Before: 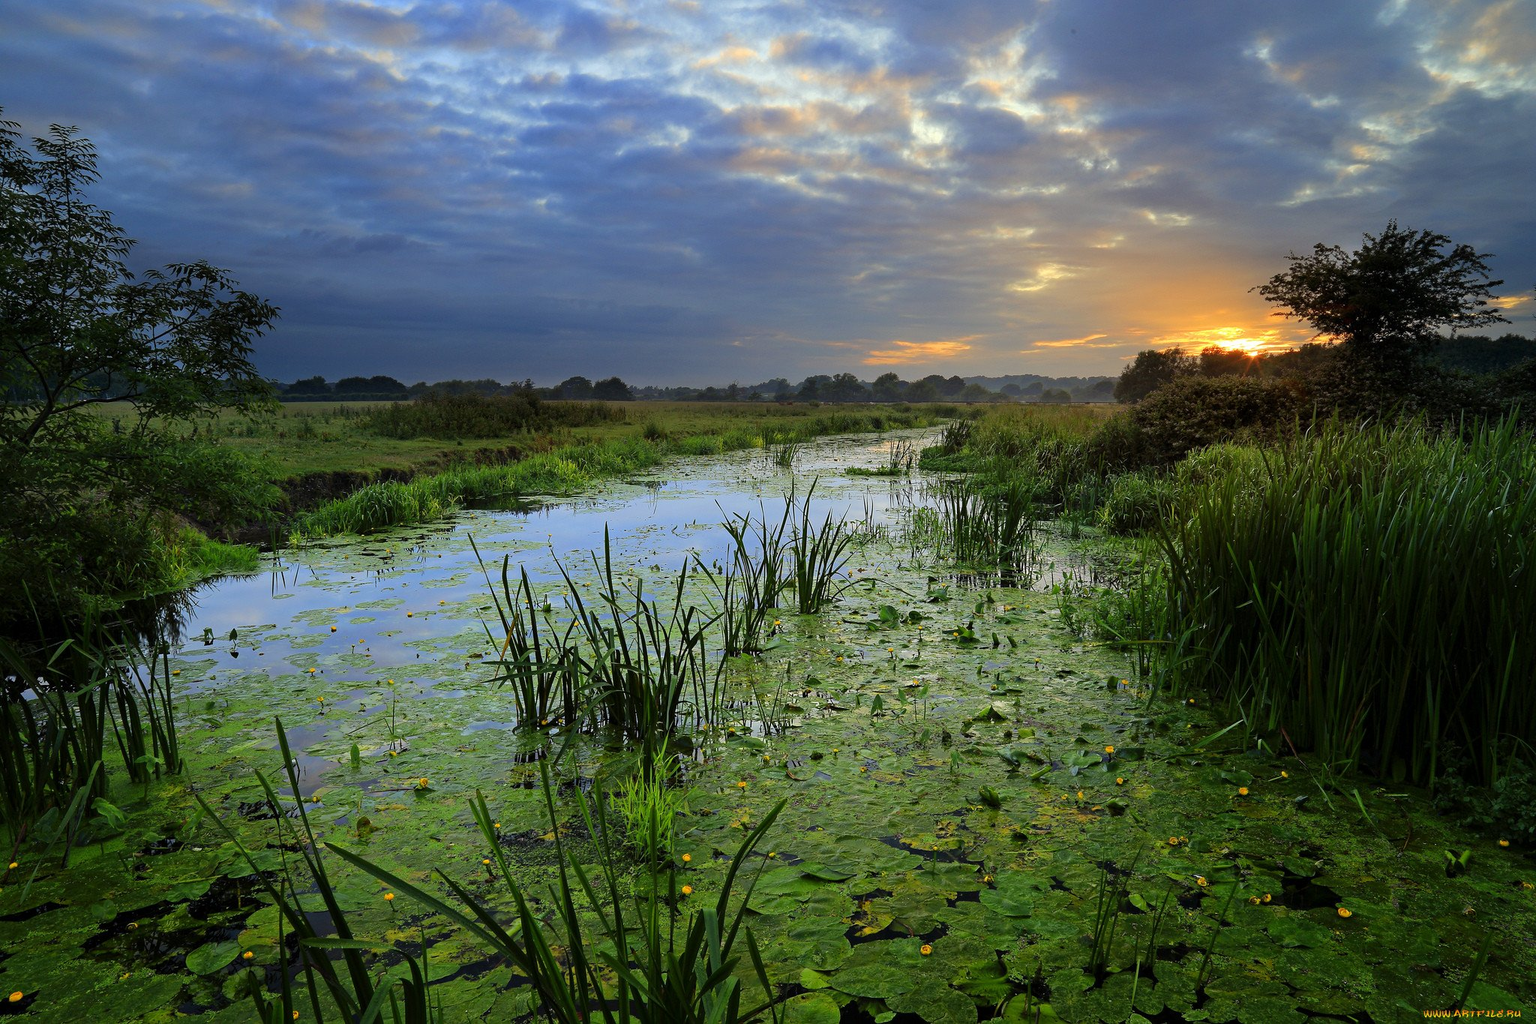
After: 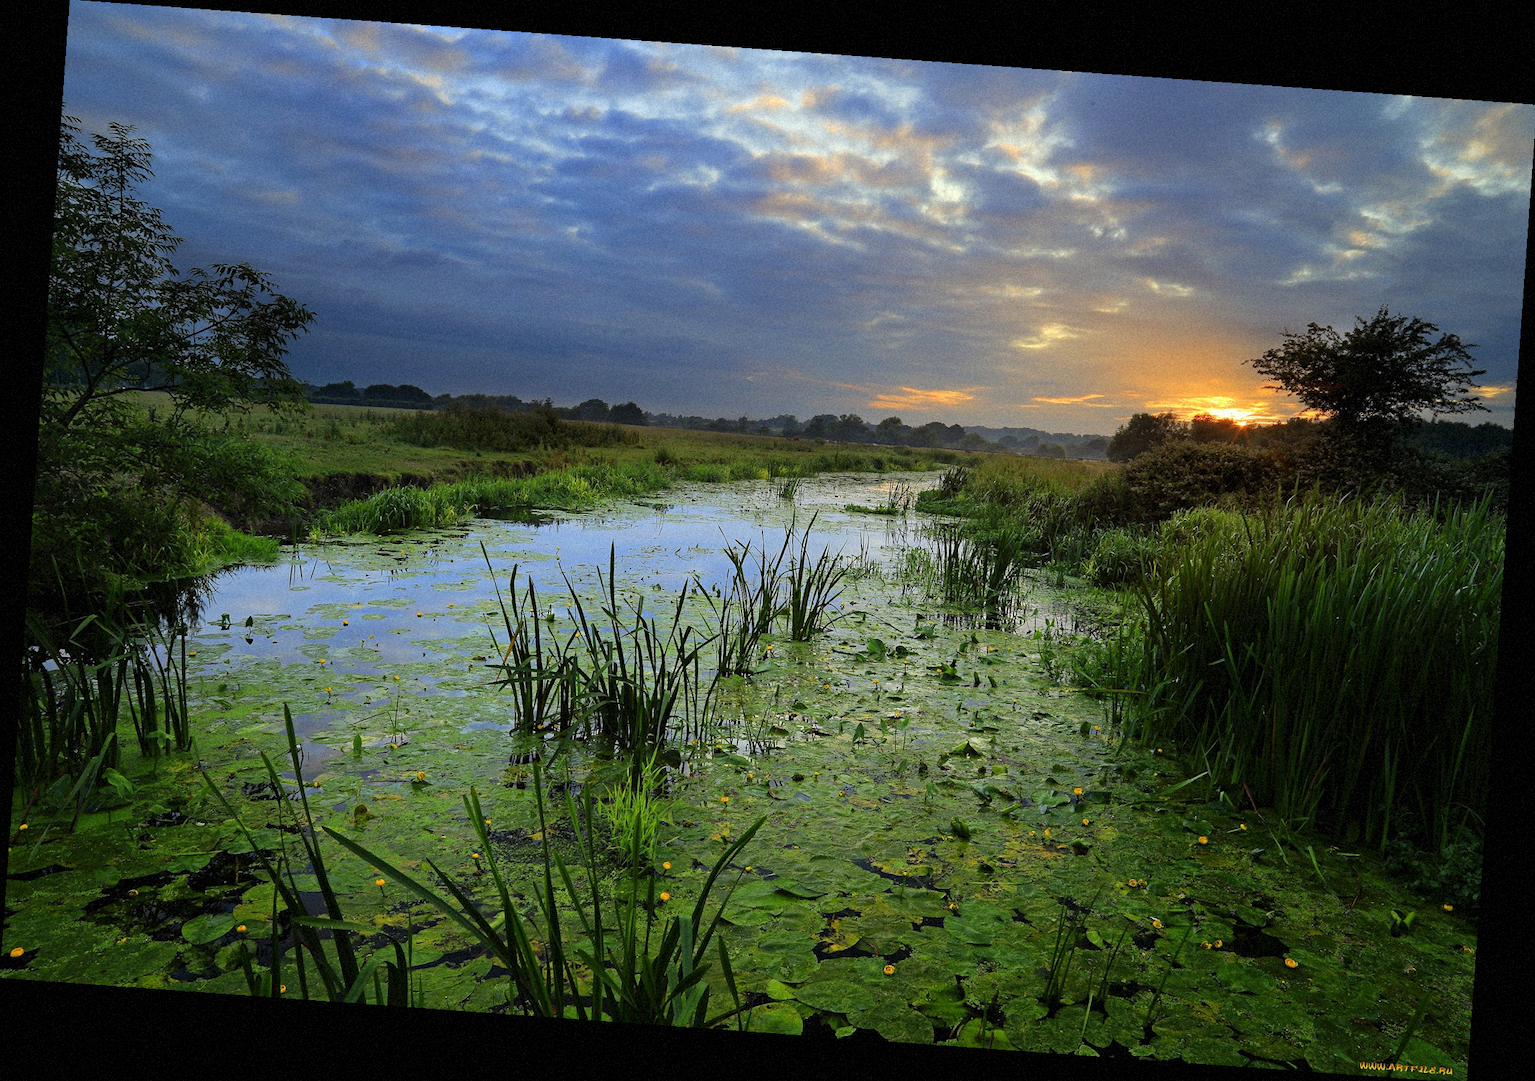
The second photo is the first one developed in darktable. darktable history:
grain: mid-tones bias 0%
rotate and perspective: rotation 4.1°, automatic cropping off
